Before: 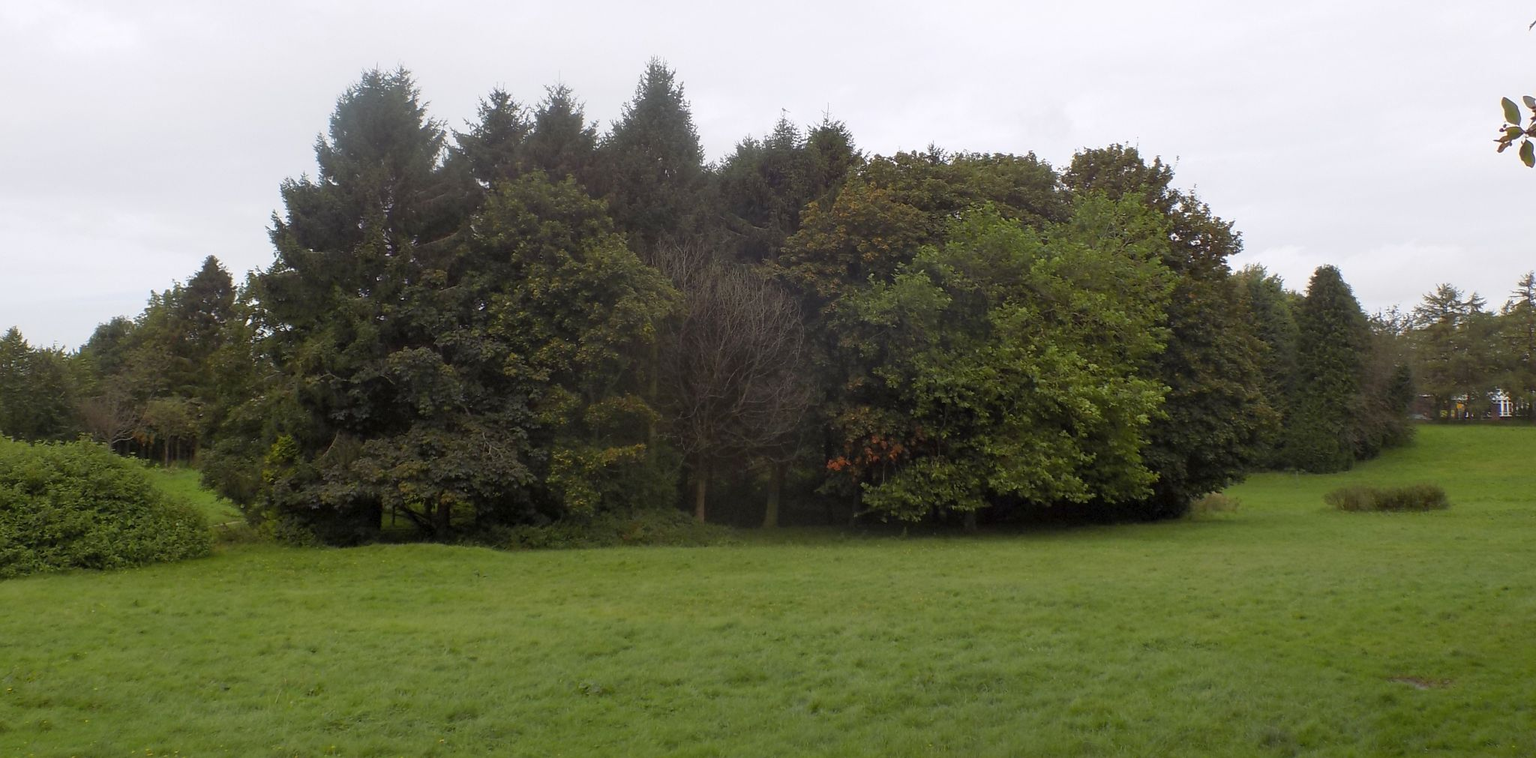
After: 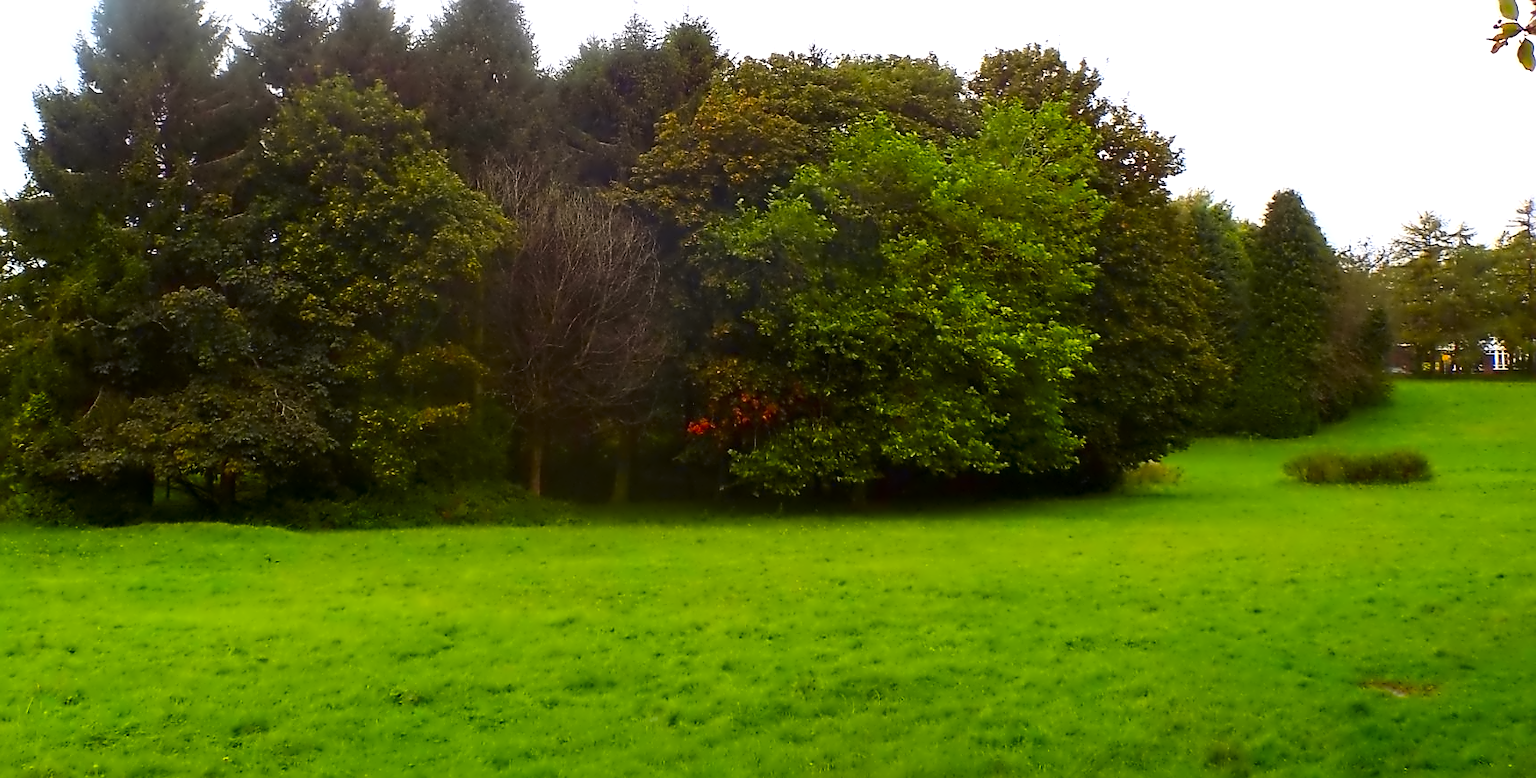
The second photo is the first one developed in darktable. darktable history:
color correction: highlights b* -0.034, saturation 2.16
contrast equalizer: octaves 7, y [[0.5 ×6], [0.5 ×6], [0.5 ×6], [0, 0.033, 0.067, 0.1, 0.133, 0.167], [0, 0.05, 0.1, 0.15, 0.2, 0.25]]
sharpen: on, module defaults
contrast brightness saturation: contrast 0.296
exposure: exposure 0.566 EV, compensate highlight preservation false
crop: left 16.537%, top 14.34%
